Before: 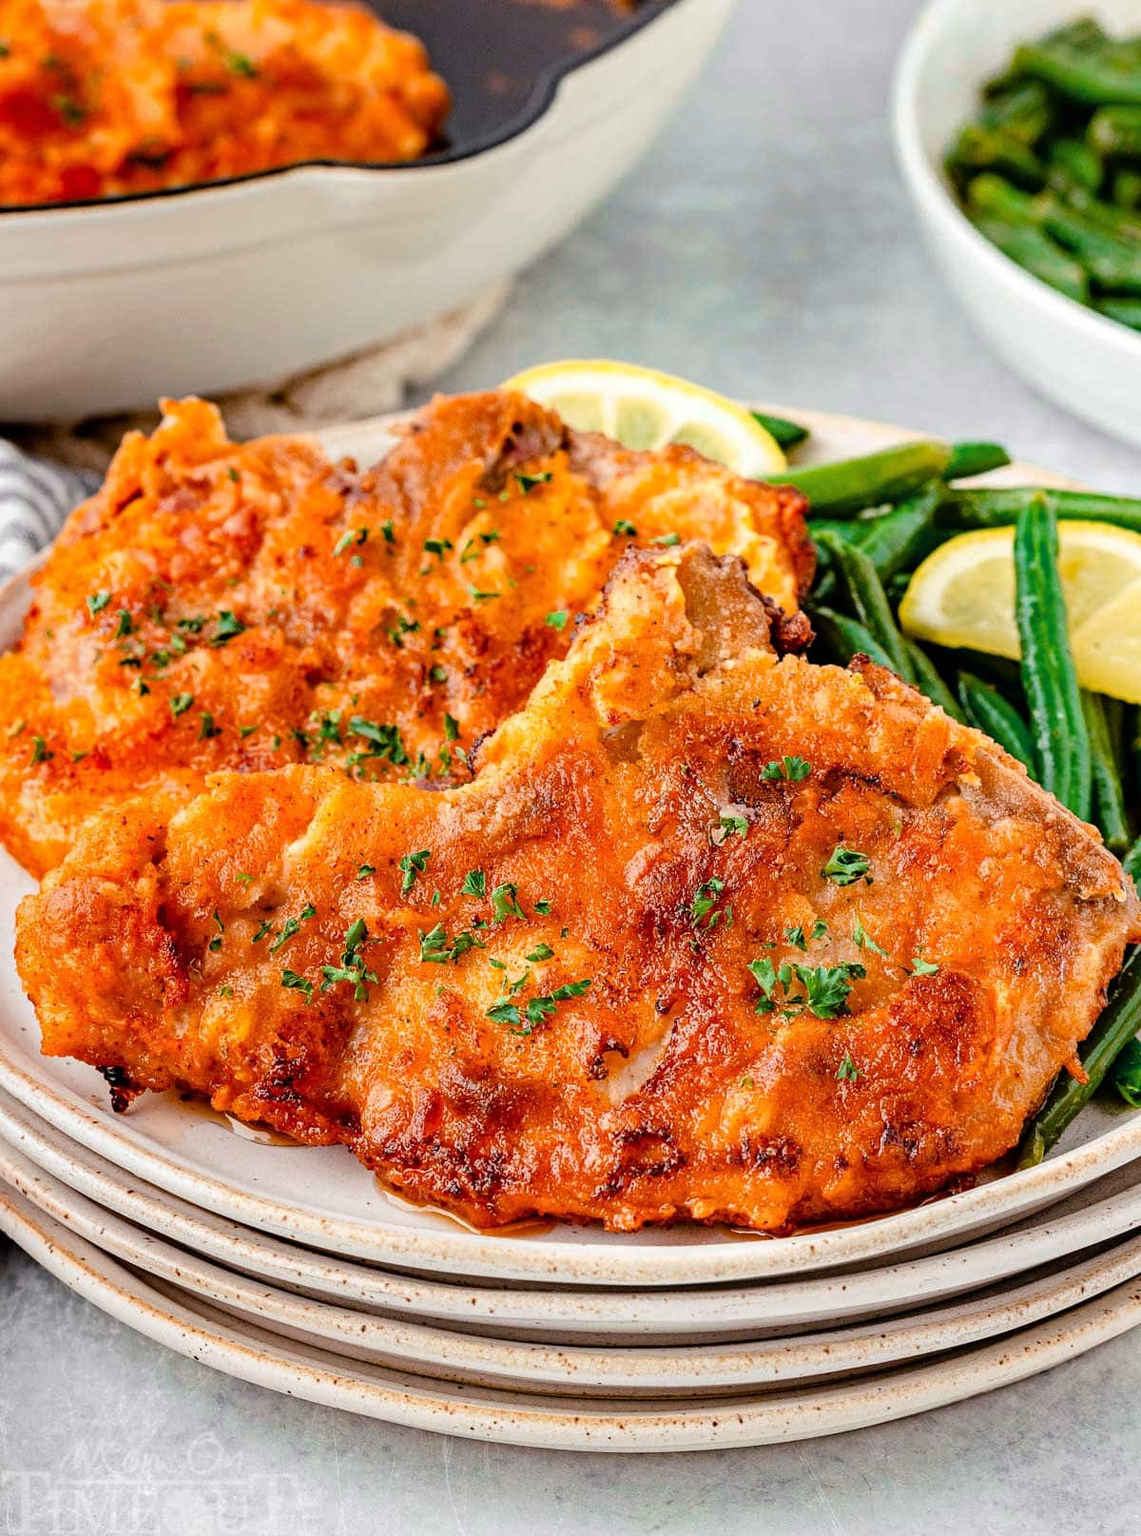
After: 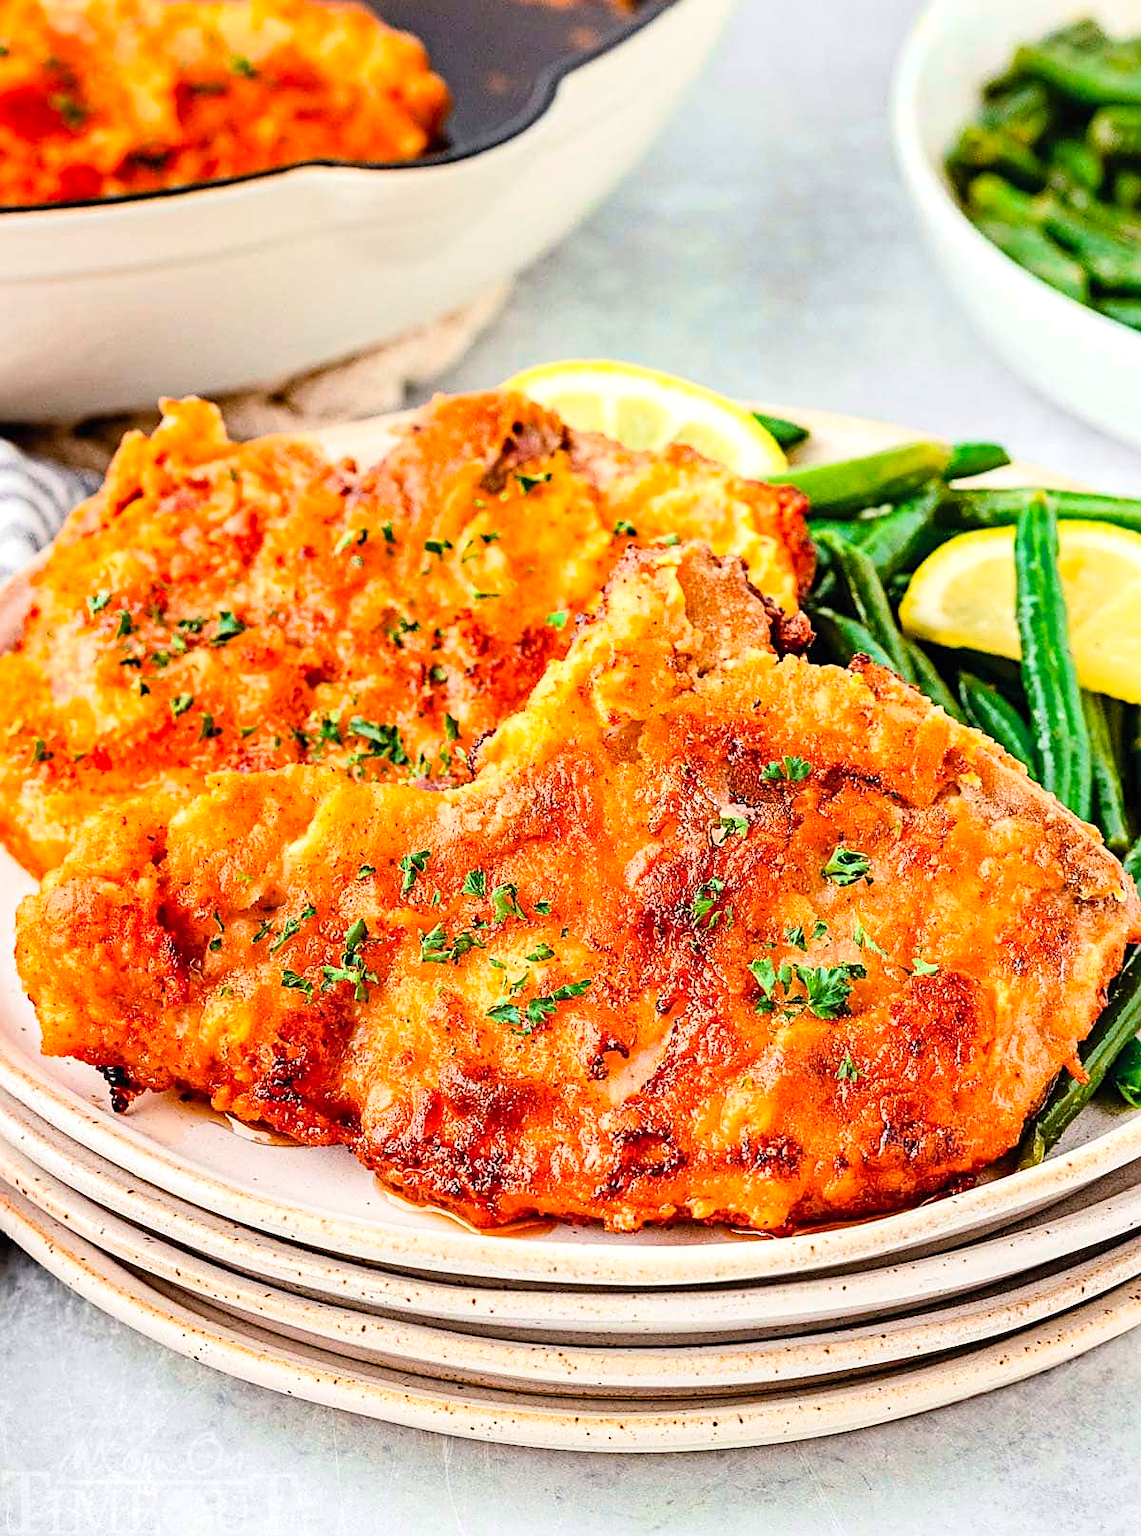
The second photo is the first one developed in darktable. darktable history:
exposure: exposure 0.207 EV, compensate highlight preservation false
contrast brightness saturation: contrast 0.2, brightness 0.16, saturation 0.22
sharpen: on, module defaults
